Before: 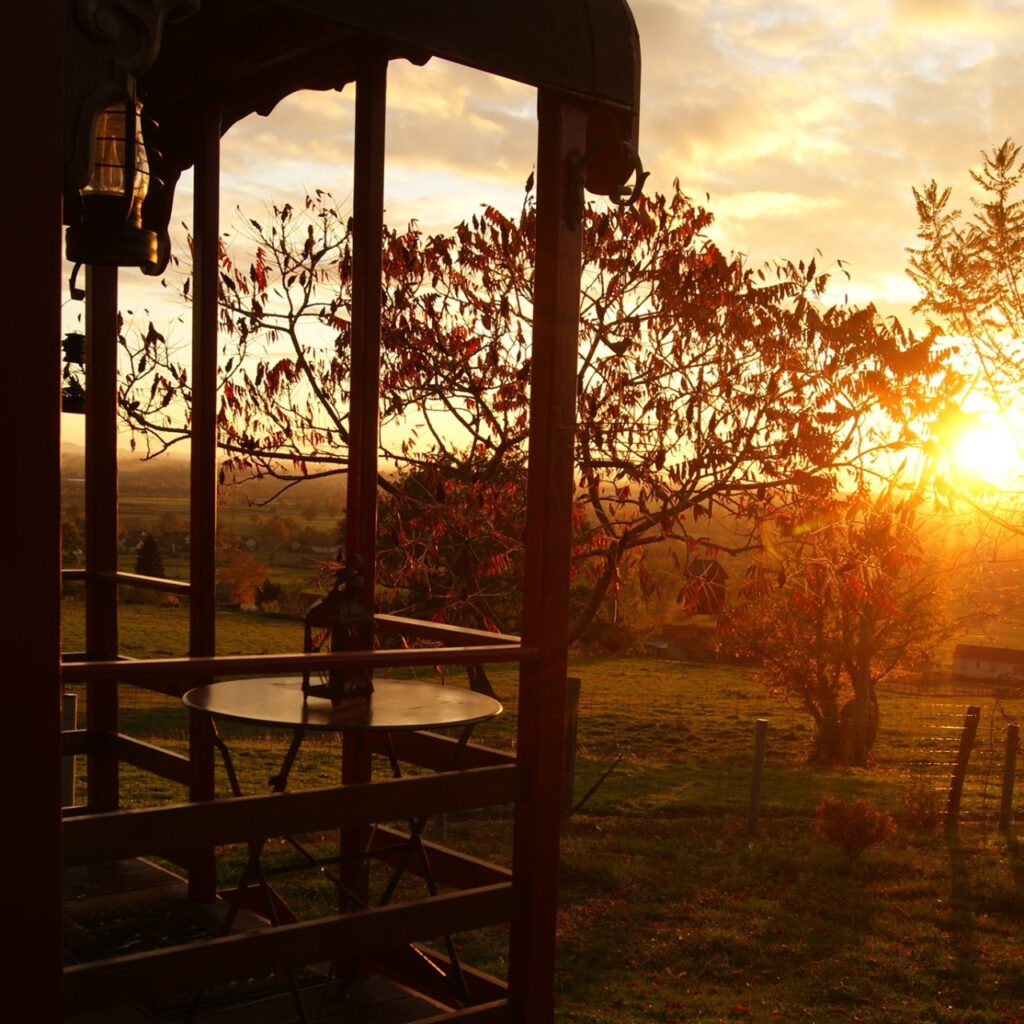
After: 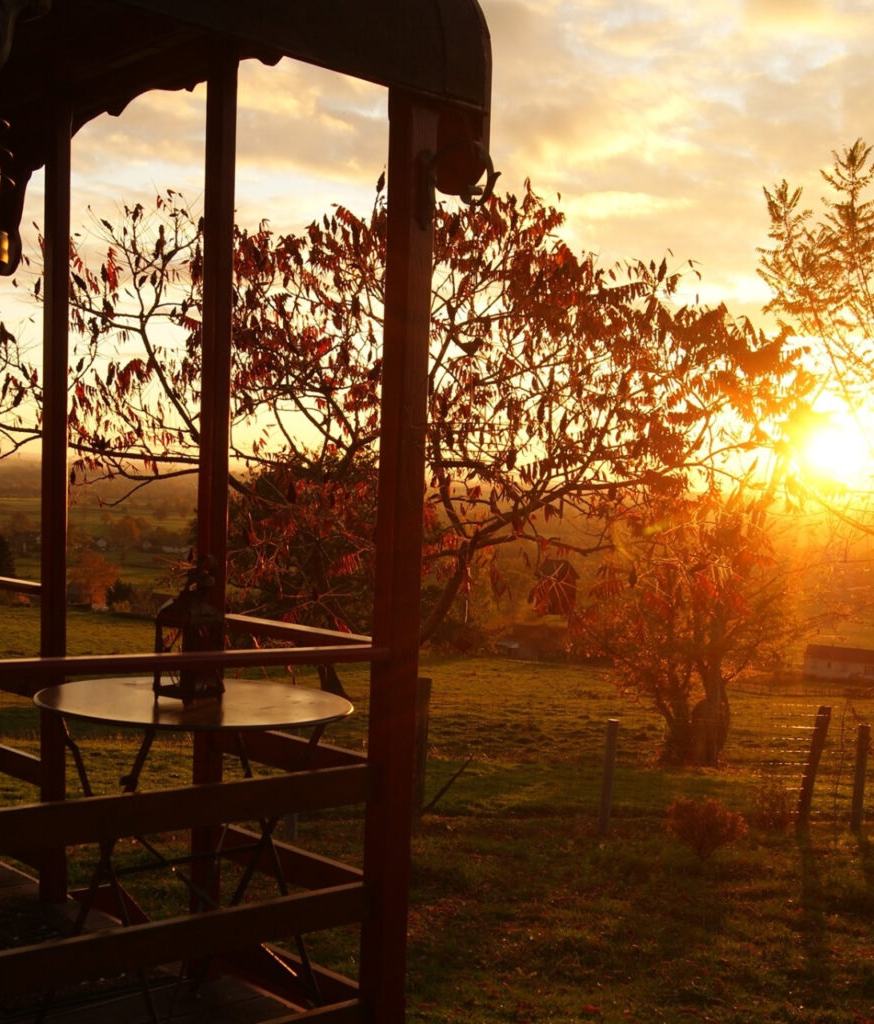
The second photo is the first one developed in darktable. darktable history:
crop and rotate: left 14.584%
